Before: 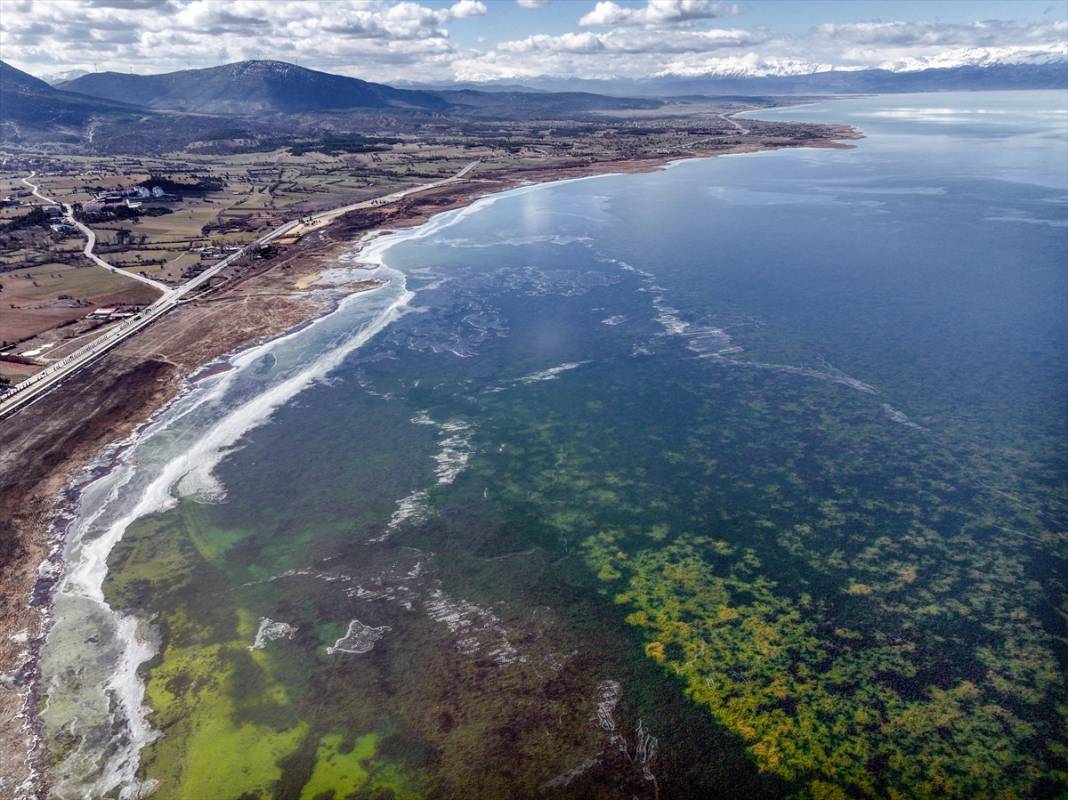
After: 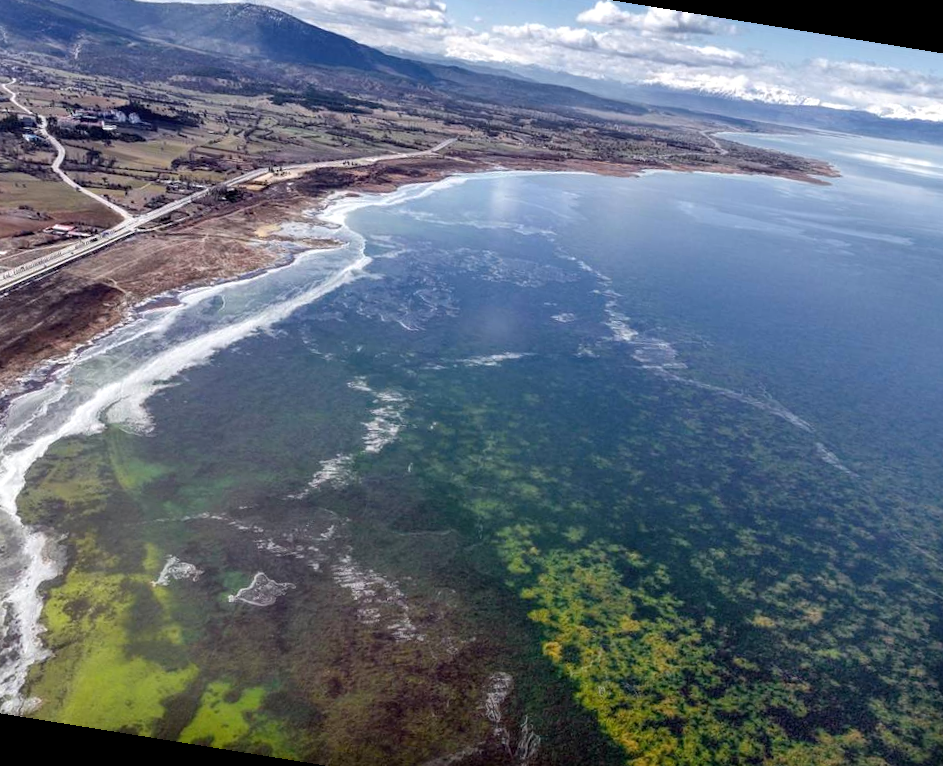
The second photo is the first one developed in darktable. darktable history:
rotate and perspective: rotation 9.12°, automatic cropping off
crop and rotate: left 10.071%, top 10.071%, right 10.02%, bottom 10.02%
exposure: black level correction 0.001, exposure 0.191 EV, compensate highlight preservation false
